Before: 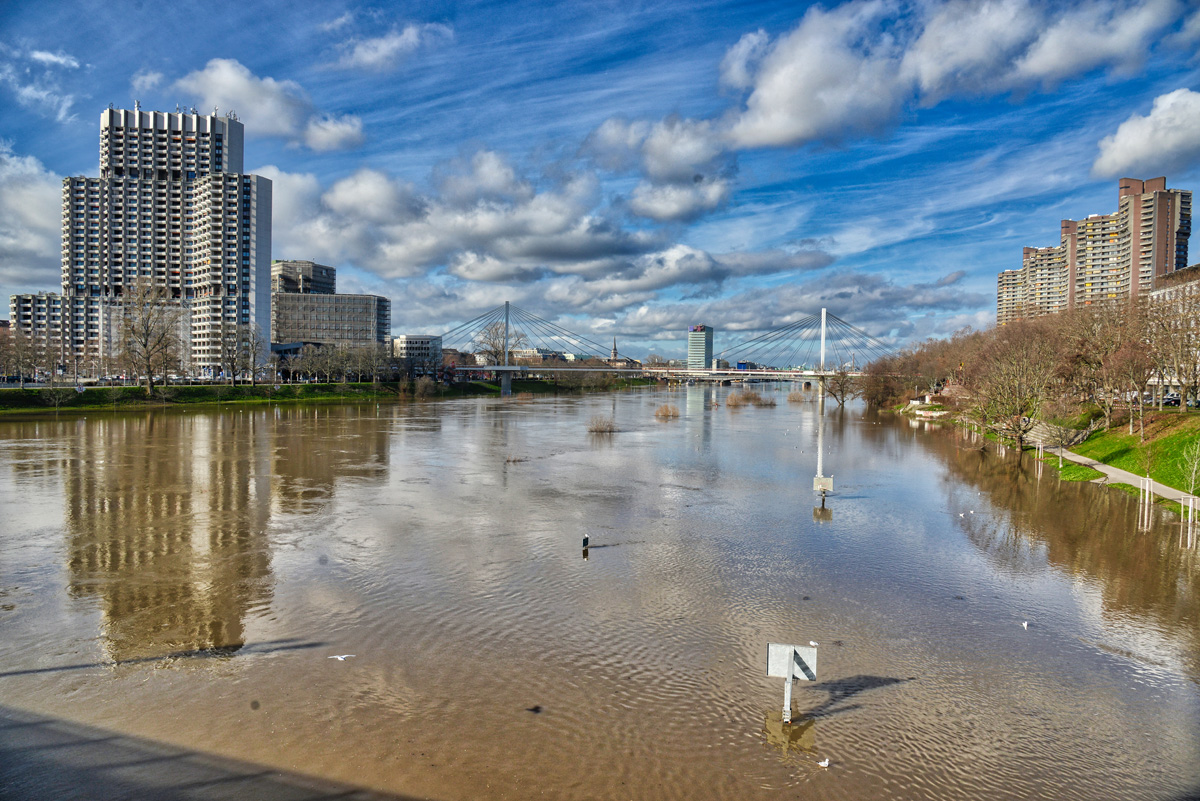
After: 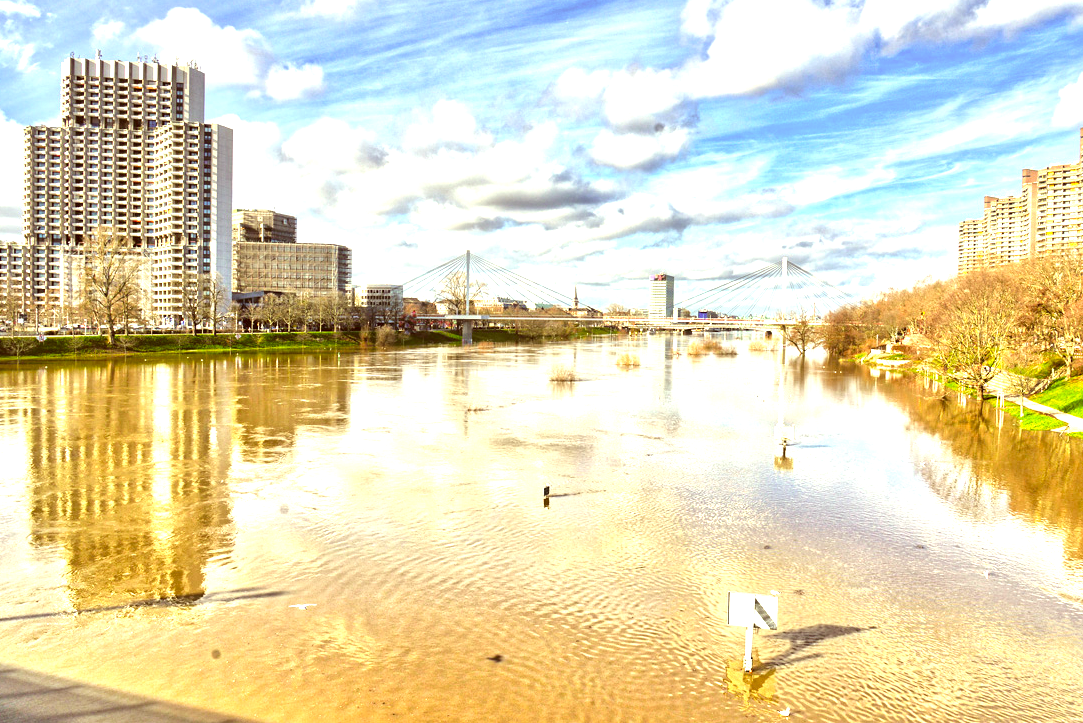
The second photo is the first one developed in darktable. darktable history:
exposure: black level correction 0, exposure 1.2 EV, compensate exposure bias true, compensate highlight preservation false
crop: left 3.305%, top 6.436%, right 6.389%, bottom 3.258%
tone equalizer: -8 EV 0.06 EV, smoothing diameter 25%, edges refinement/feathering 10, preserve details guided filter
color correction: highlights a* 1.12, highlights b* 24.26, shadows a* 15.58, shadows b* 24.26
